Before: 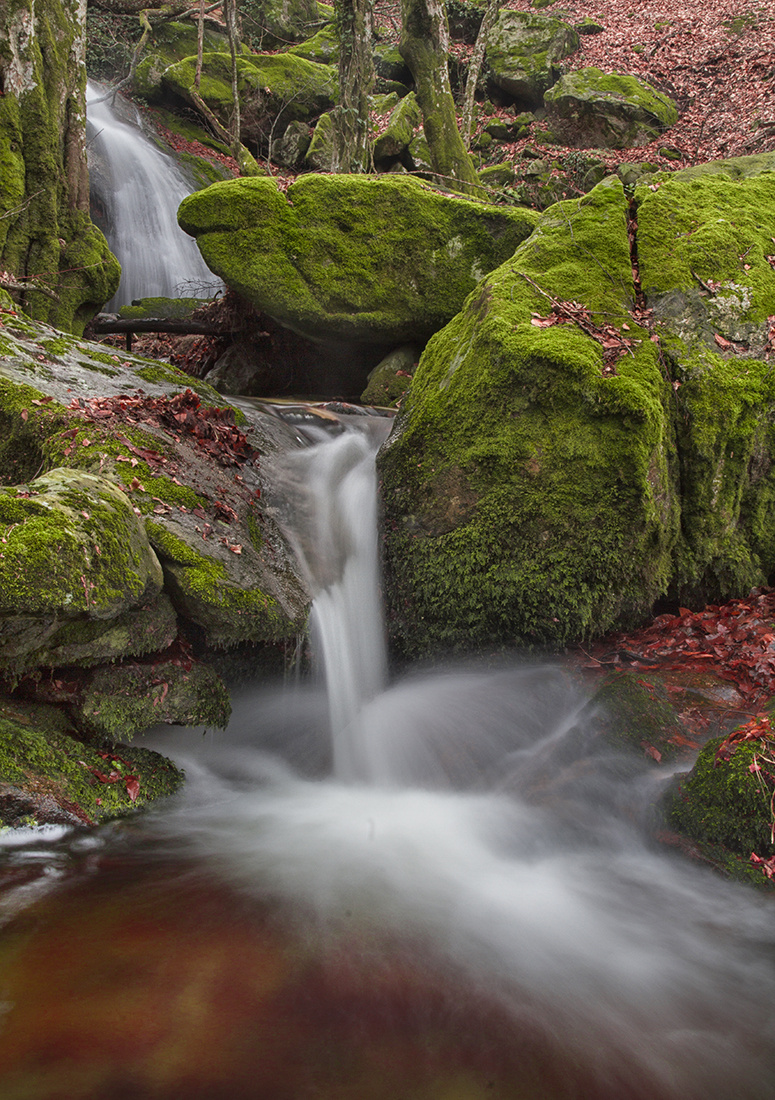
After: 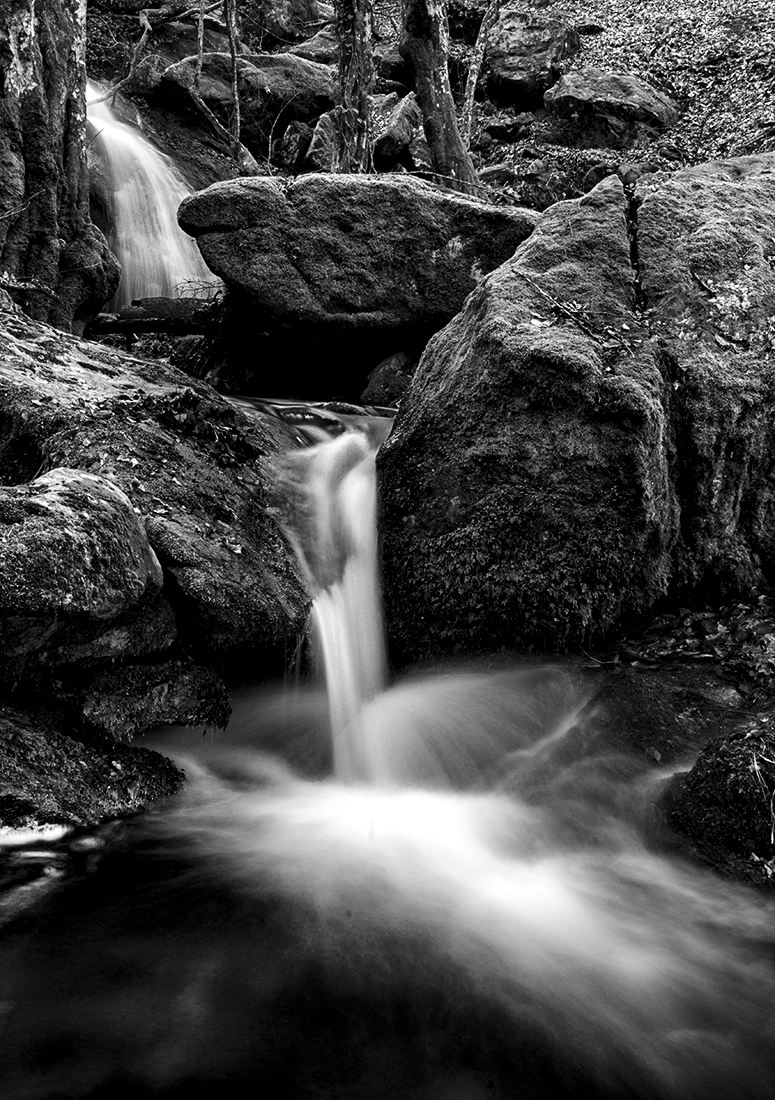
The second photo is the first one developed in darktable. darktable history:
exposure: exposure 0.515 EV, compensate highlight preservation false
rgb levels: levels [[0.034, 0.472, 0.904], [0, 0.5, 1], [0, 0.5, 1]]
monochrome: on, module defaults
contrast brightness saturation: contrast 0.19, brightness -0.24, saturation 0.11
